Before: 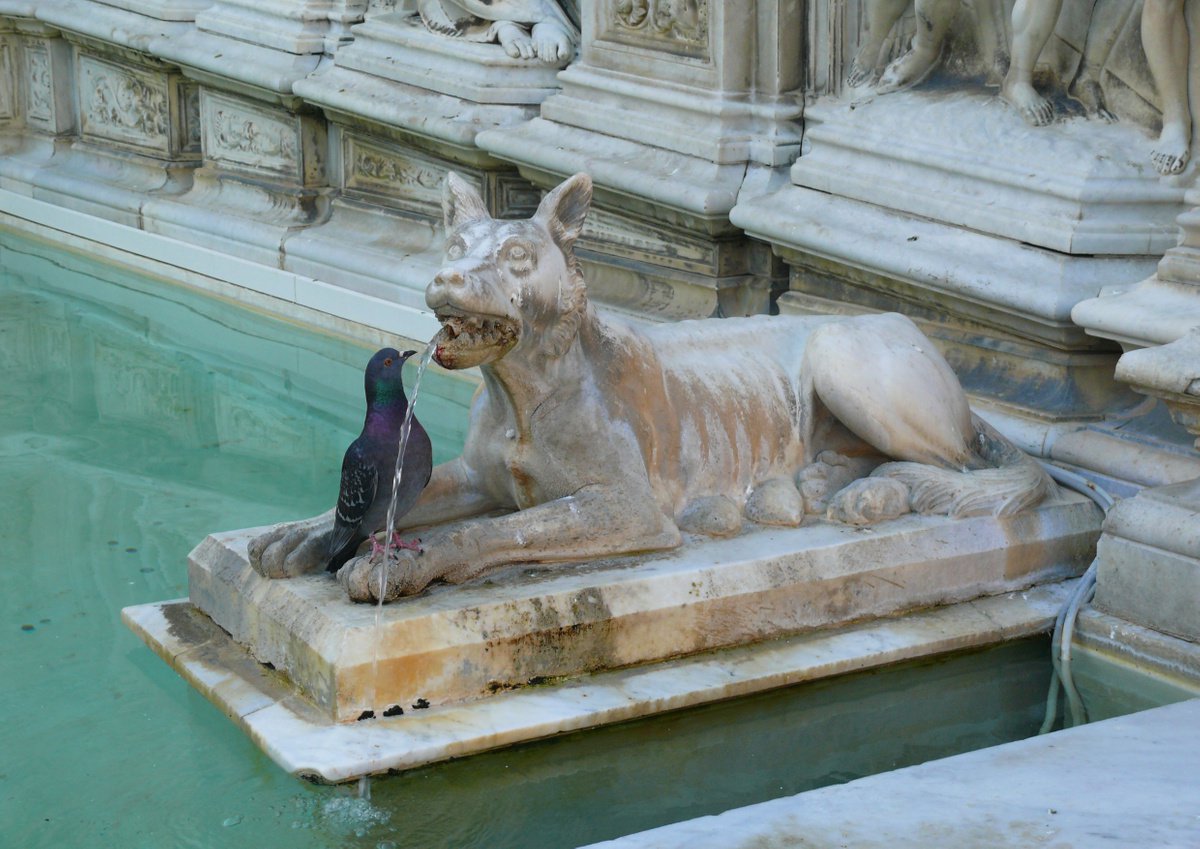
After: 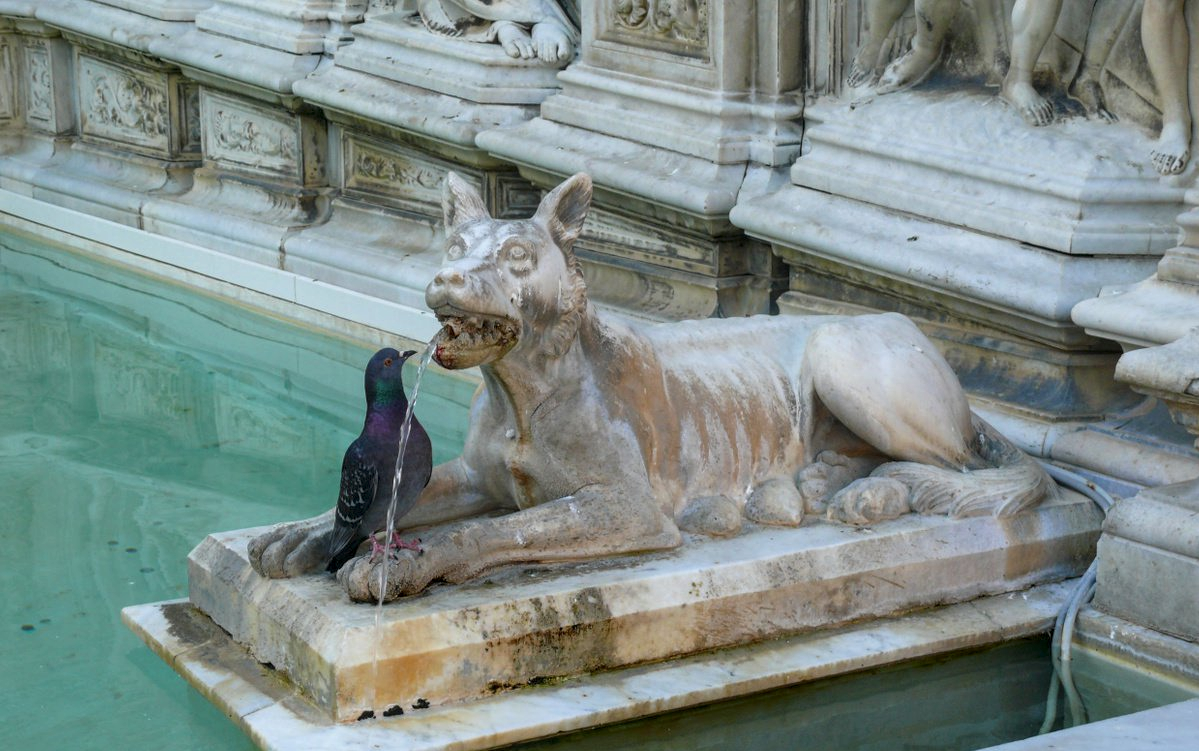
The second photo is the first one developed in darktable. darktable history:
crop and rotate: top 0%, bottom 11.49%
local contrast: highlights 55%, shadows 52%, detail 130%, midtone range 0.452
